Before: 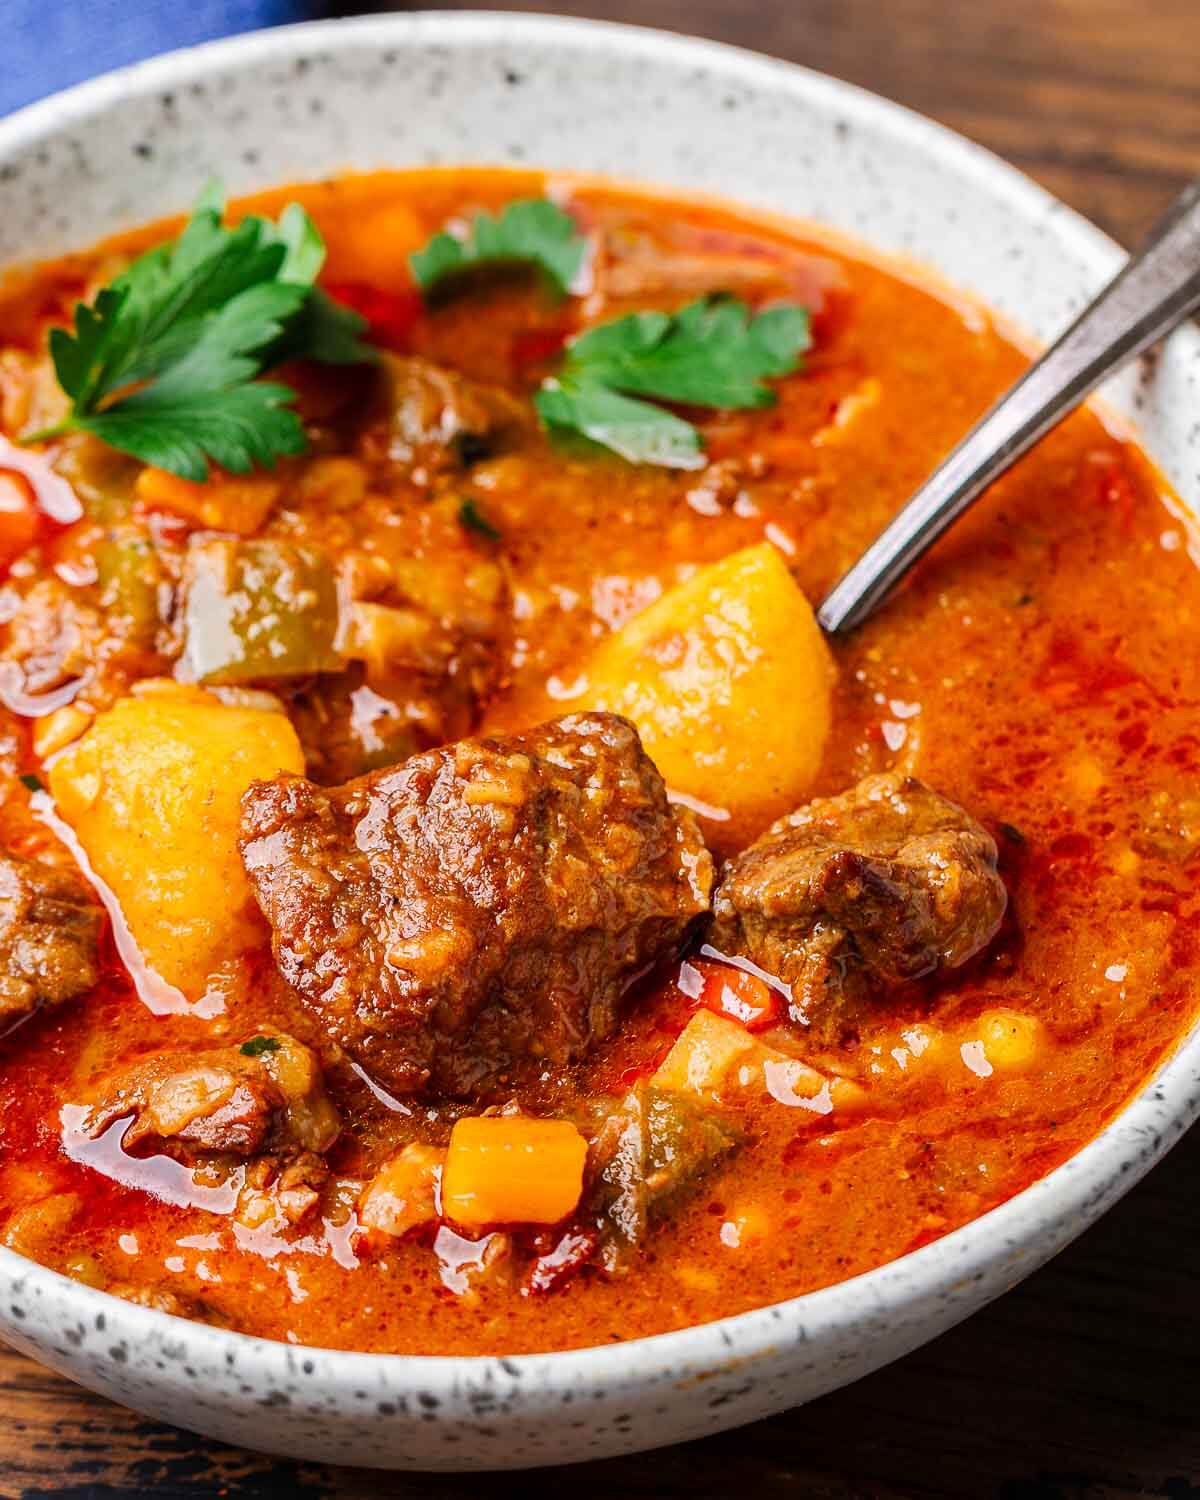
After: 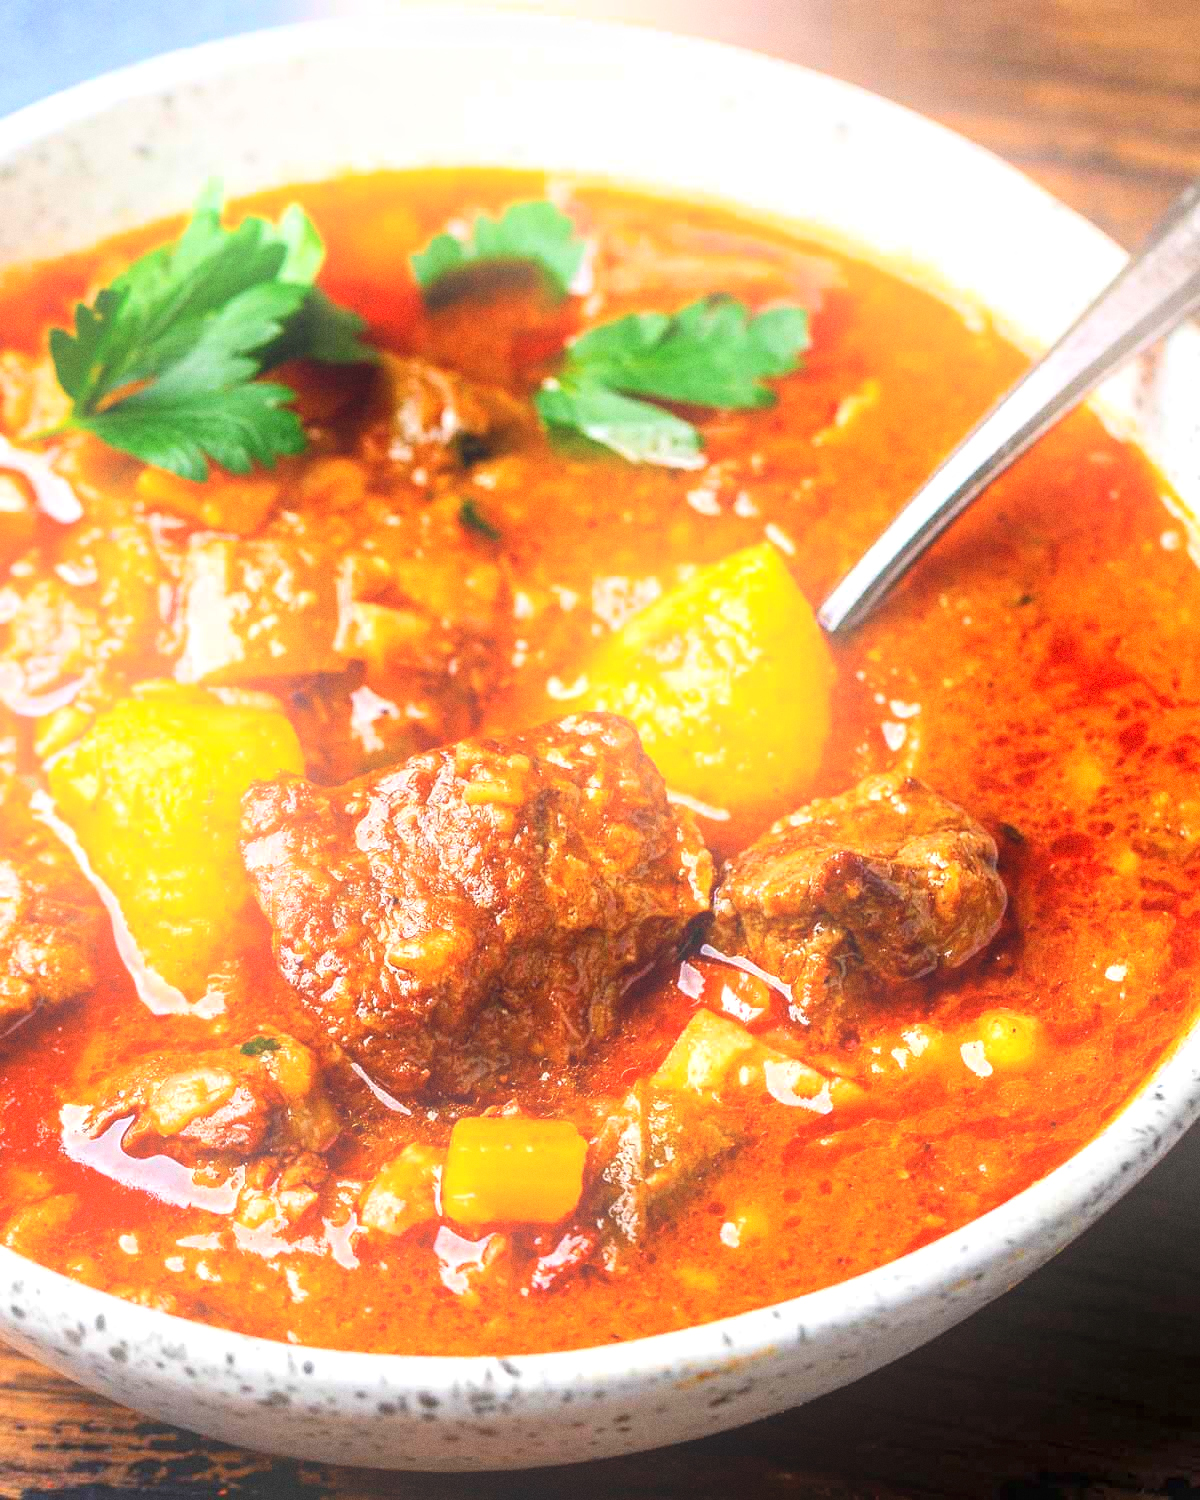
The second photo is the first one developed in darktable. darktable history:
bloom: on, module defaults
grain: coarseness 0.09 ISO
exposure: exposure 0.661 EV, compensate highlight preservation false
